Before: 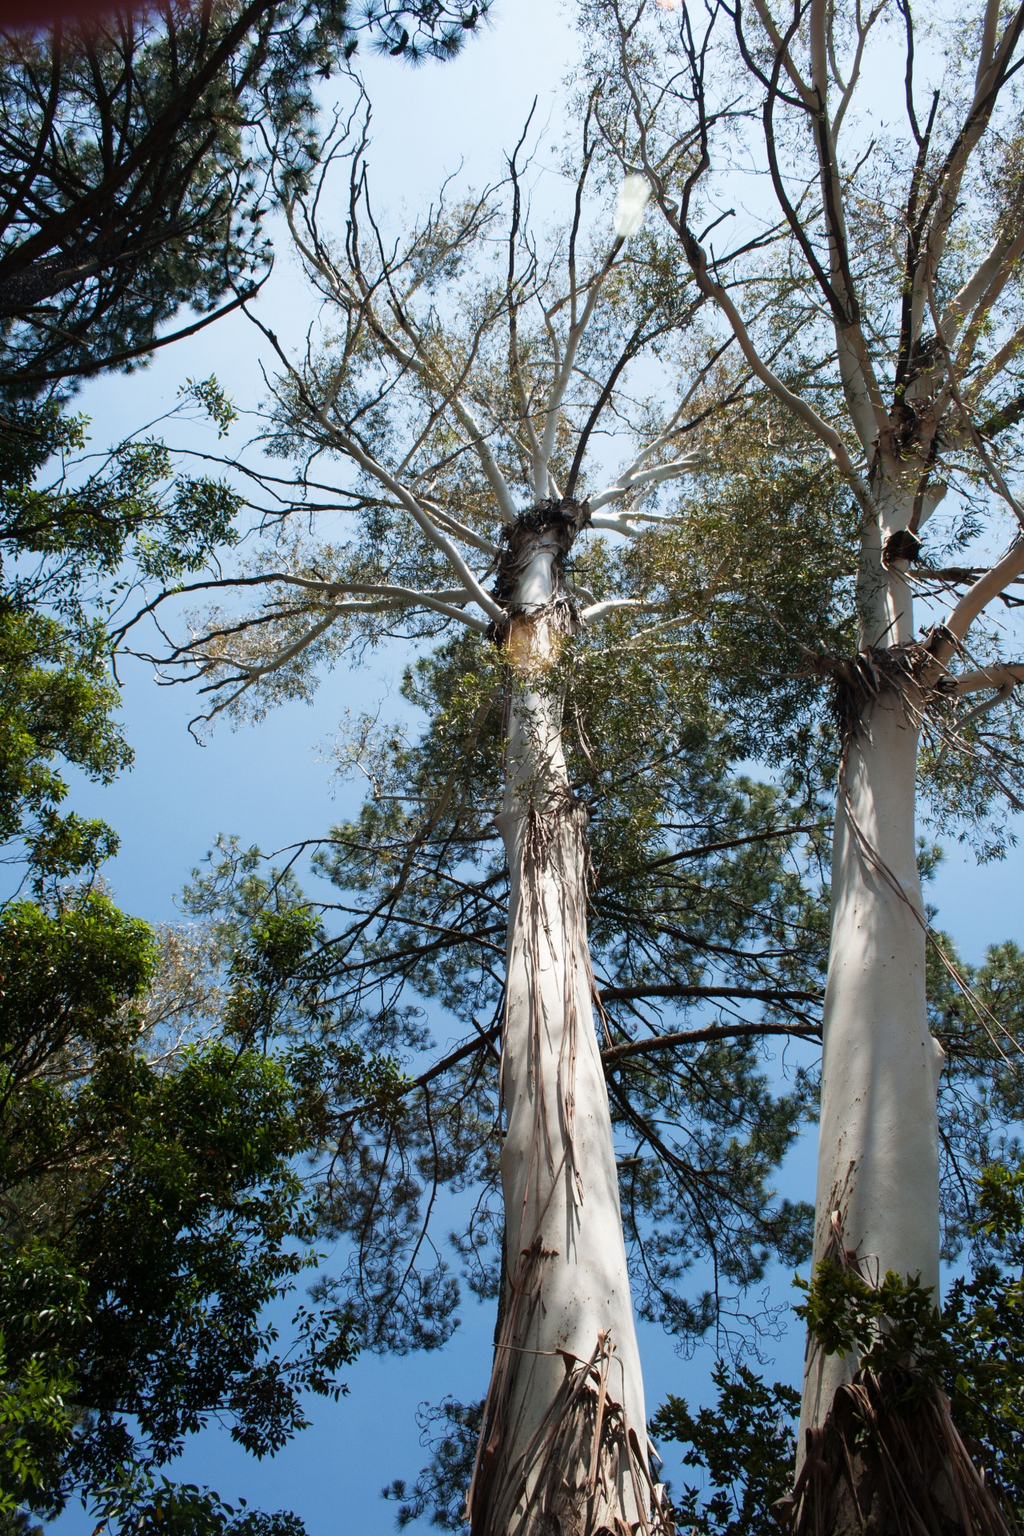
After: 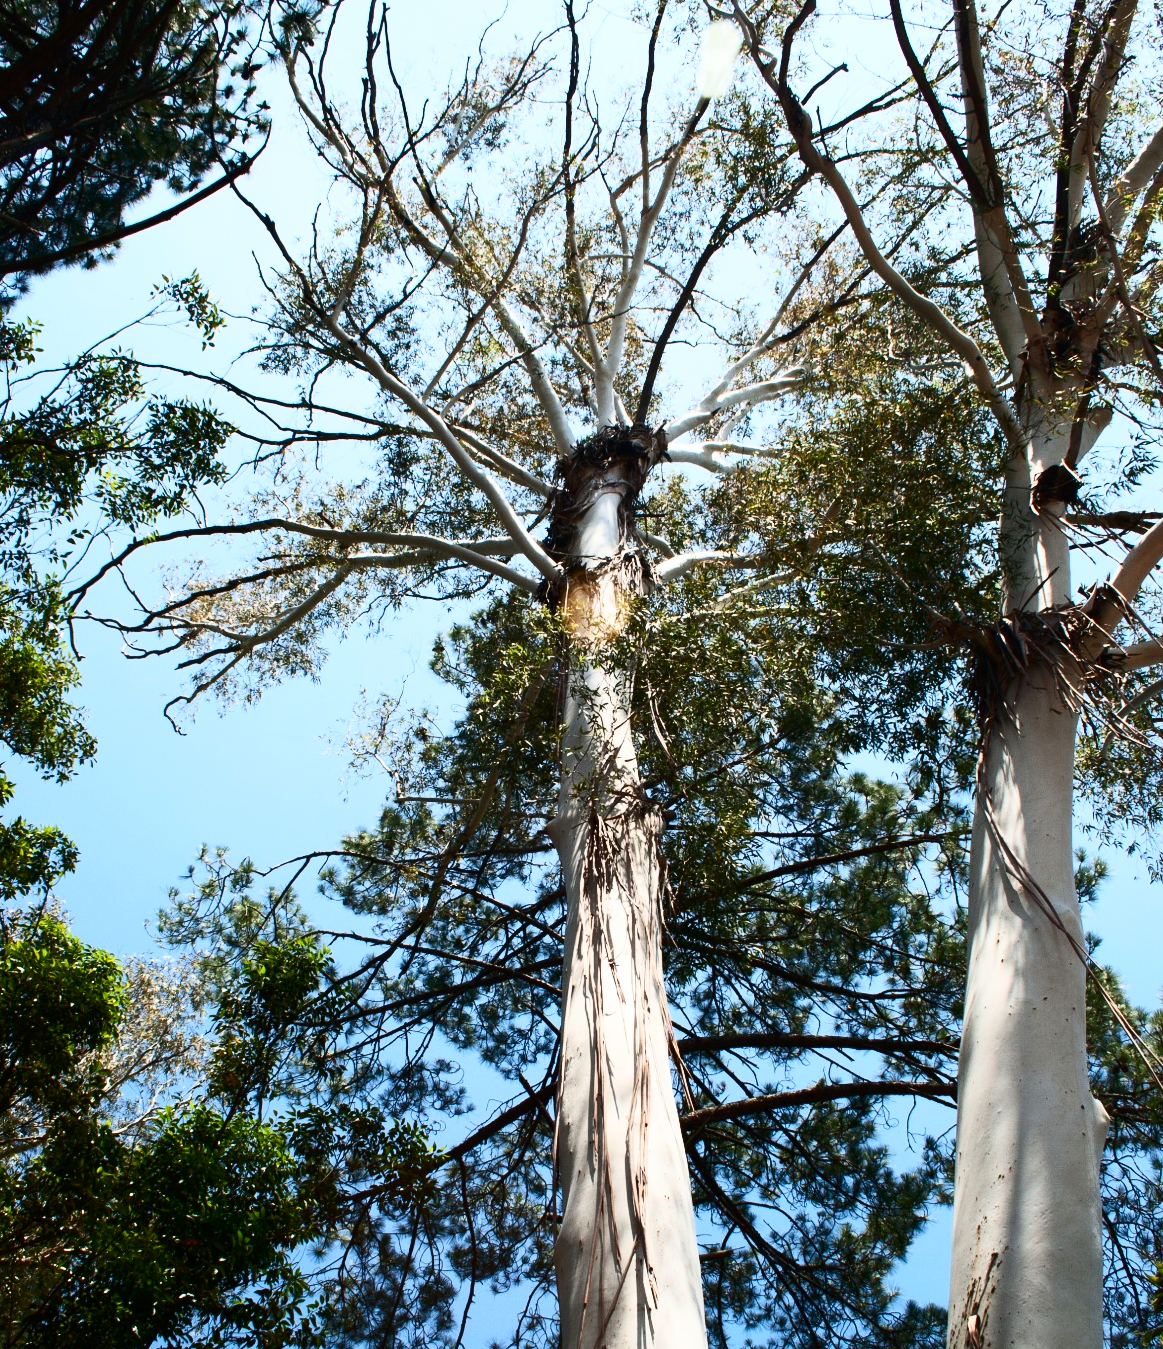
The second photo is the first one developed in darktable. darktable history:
crop: left 5.596%, top 10.314%, right 3.534%, bottom 19.395%
contrast brightness saturation: contrast 0.4, brightness 0.1, saturation 0.21
